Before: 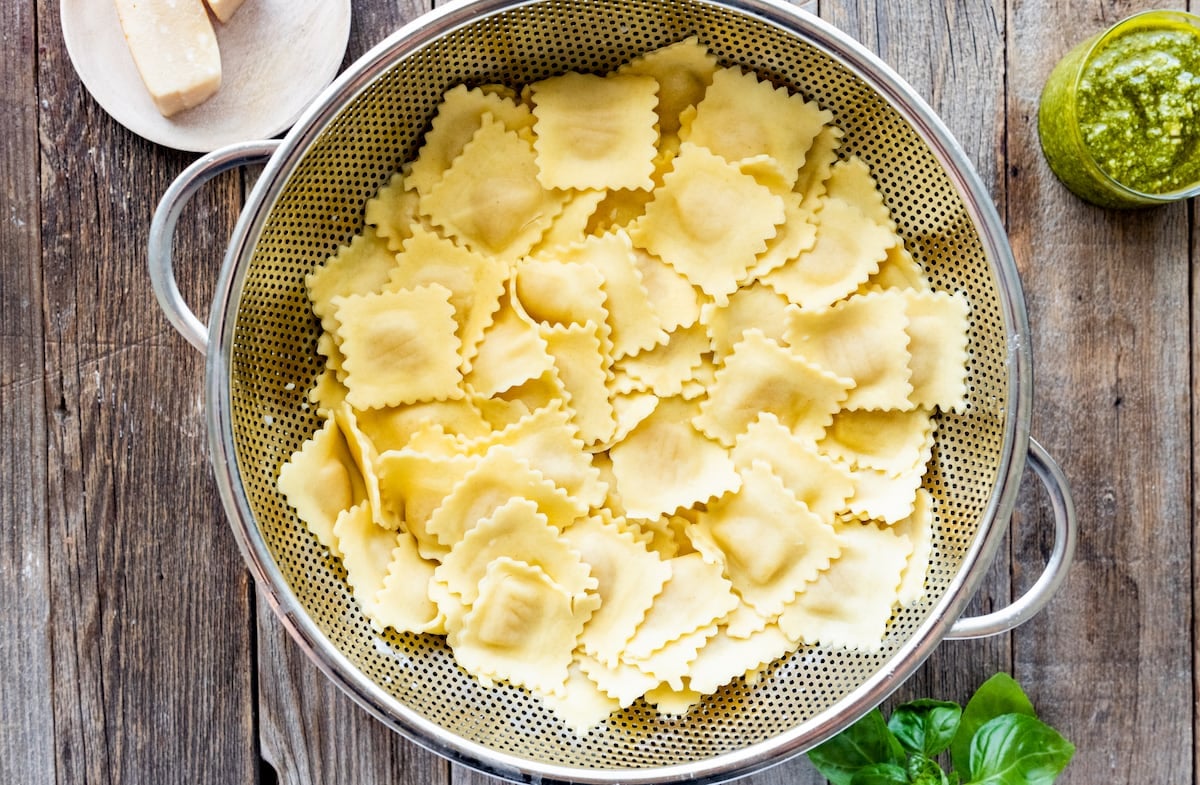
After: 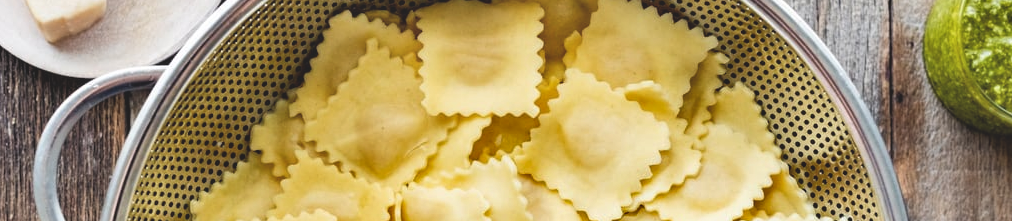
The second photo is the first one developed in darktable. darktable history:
shadows and highlights: low approximation 0.01, soften with gaussian
exposure: black level correction -0.015, compensate highlight preservation false
crop and rotate: left 9.664%, top 9.473%, right 5.992%, bottom 62.248%
